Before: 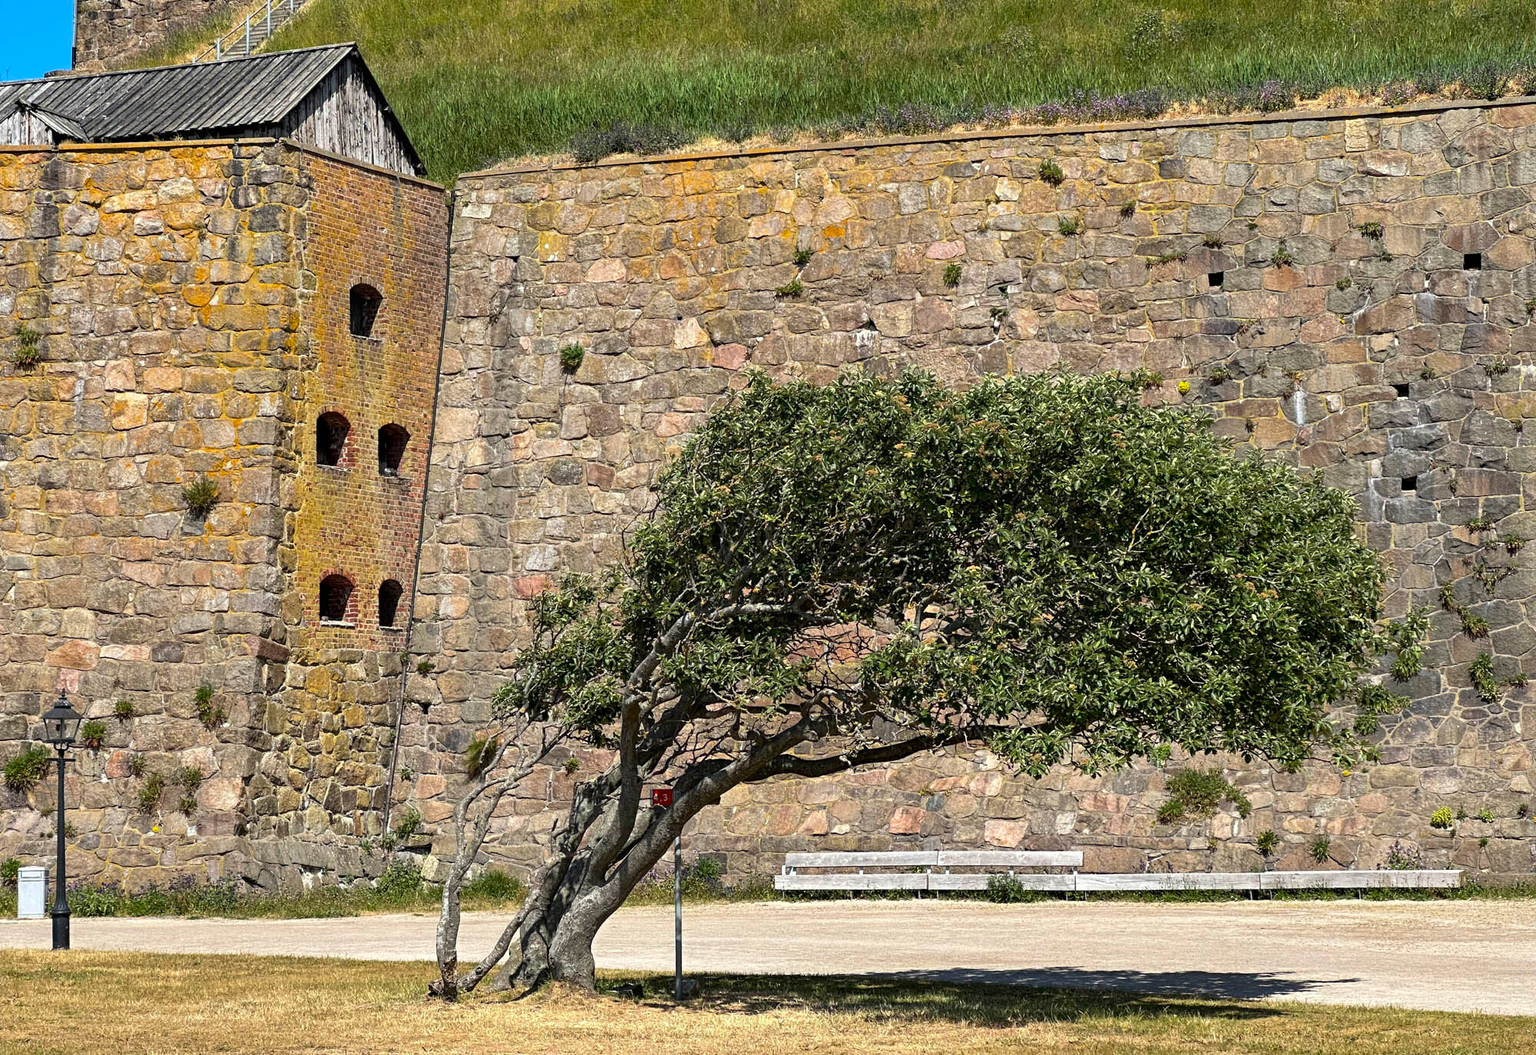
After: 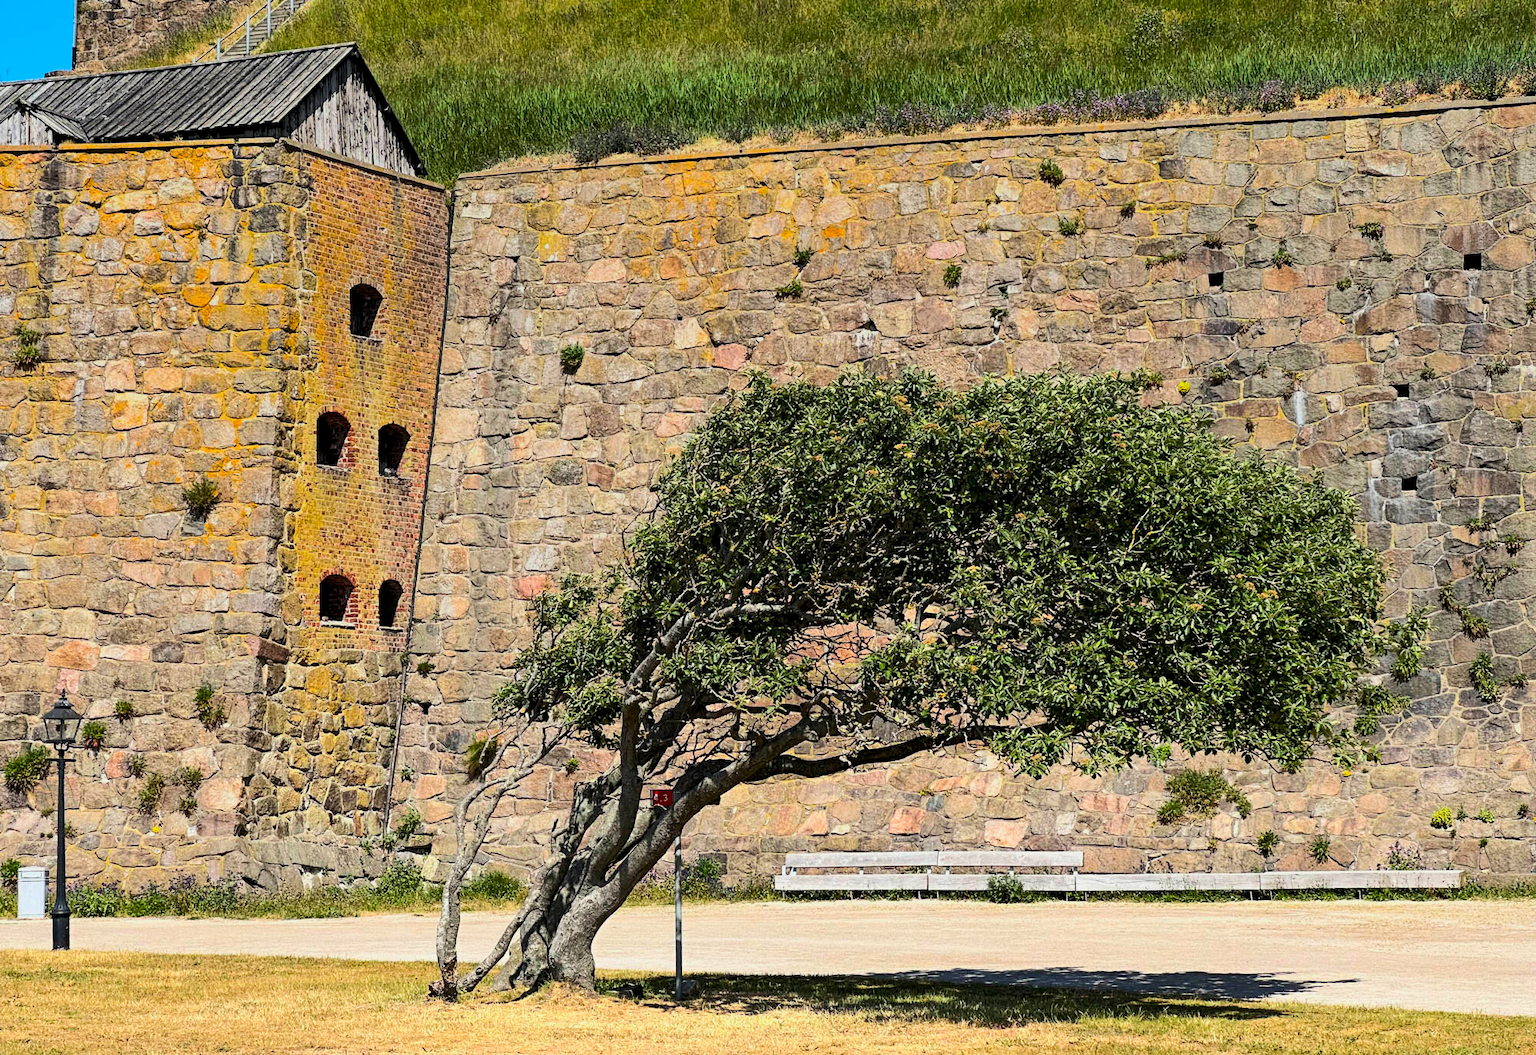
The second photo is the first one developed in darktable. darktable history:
levels: levels [0.018, 0.493, 1]
graduated density: rotation -0.352°, offset 57.64
contrast brightness saturation: saturation 0.18
rgb curve: curves: ch0 [(0, 0) (0.284, 0.292) (0.505, 0.644) (1, 1)]; ch1 [(0, 0) (0.284, 0.292) (0.505, 0.644) (1, 1)]; ch2 [(0, 0) (0.284, 0.292) (0.505, 0.644) (1, 1)], compensate middle gray true
exposure: exposure -0.177 EV, compensate highlight preservation false
